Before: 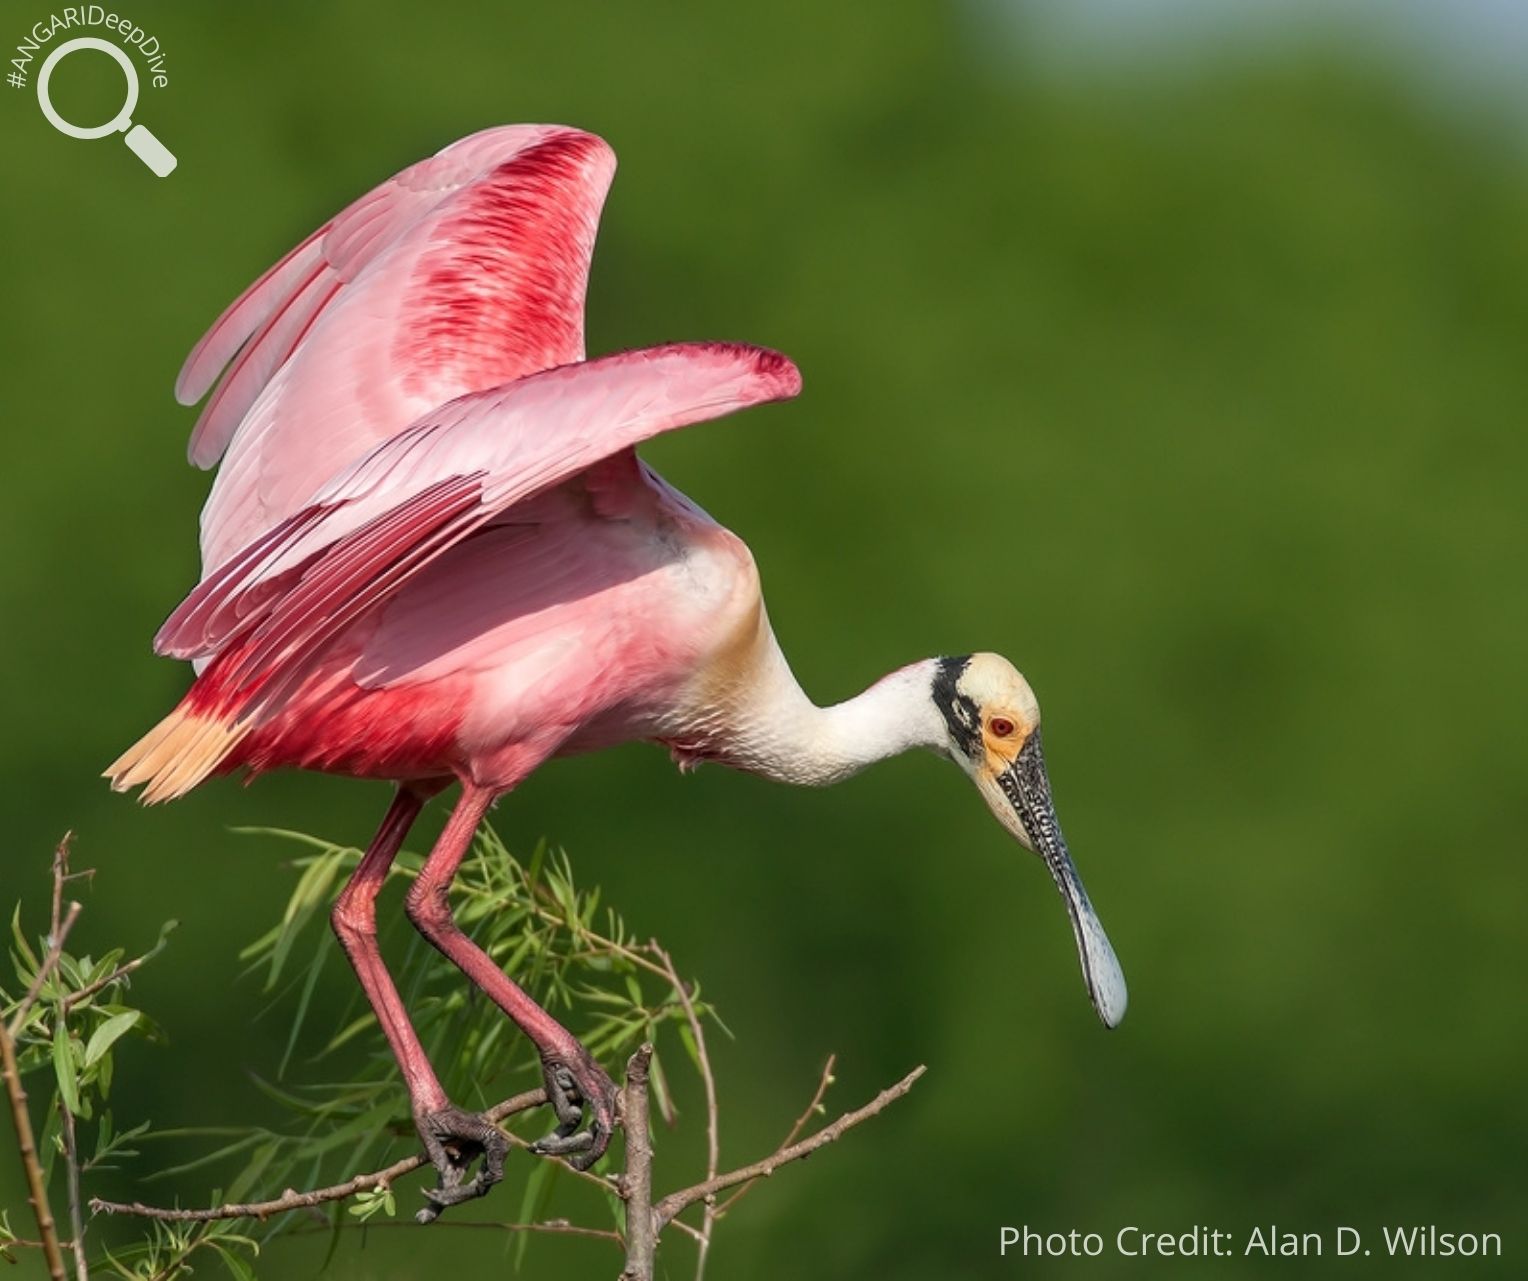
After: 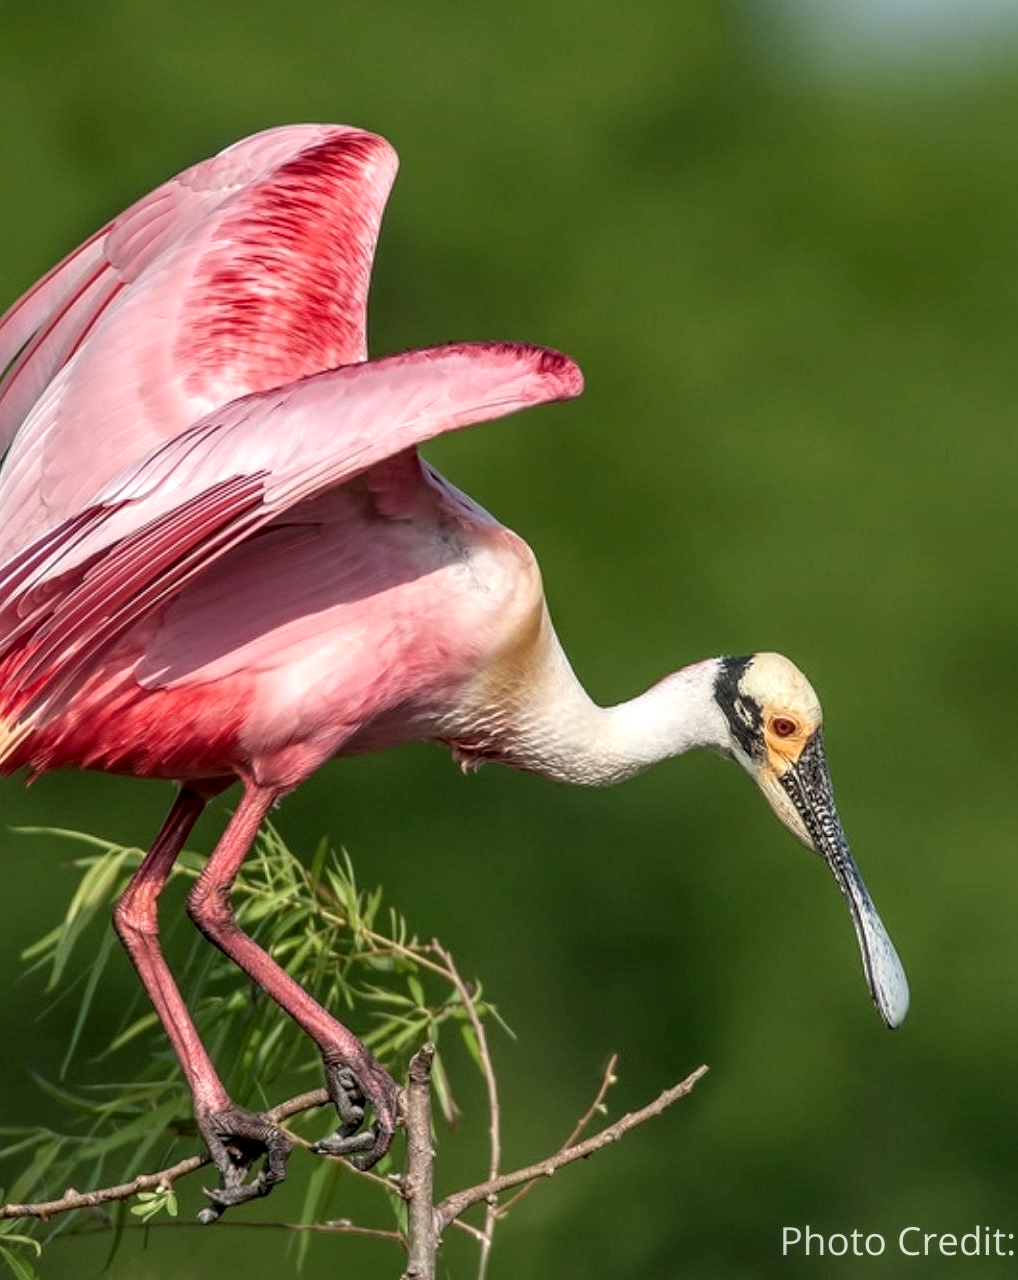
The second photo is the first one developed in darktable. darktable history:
crop and rotate: left 14.292%, right 19.041%
local contrast: detail 142%
